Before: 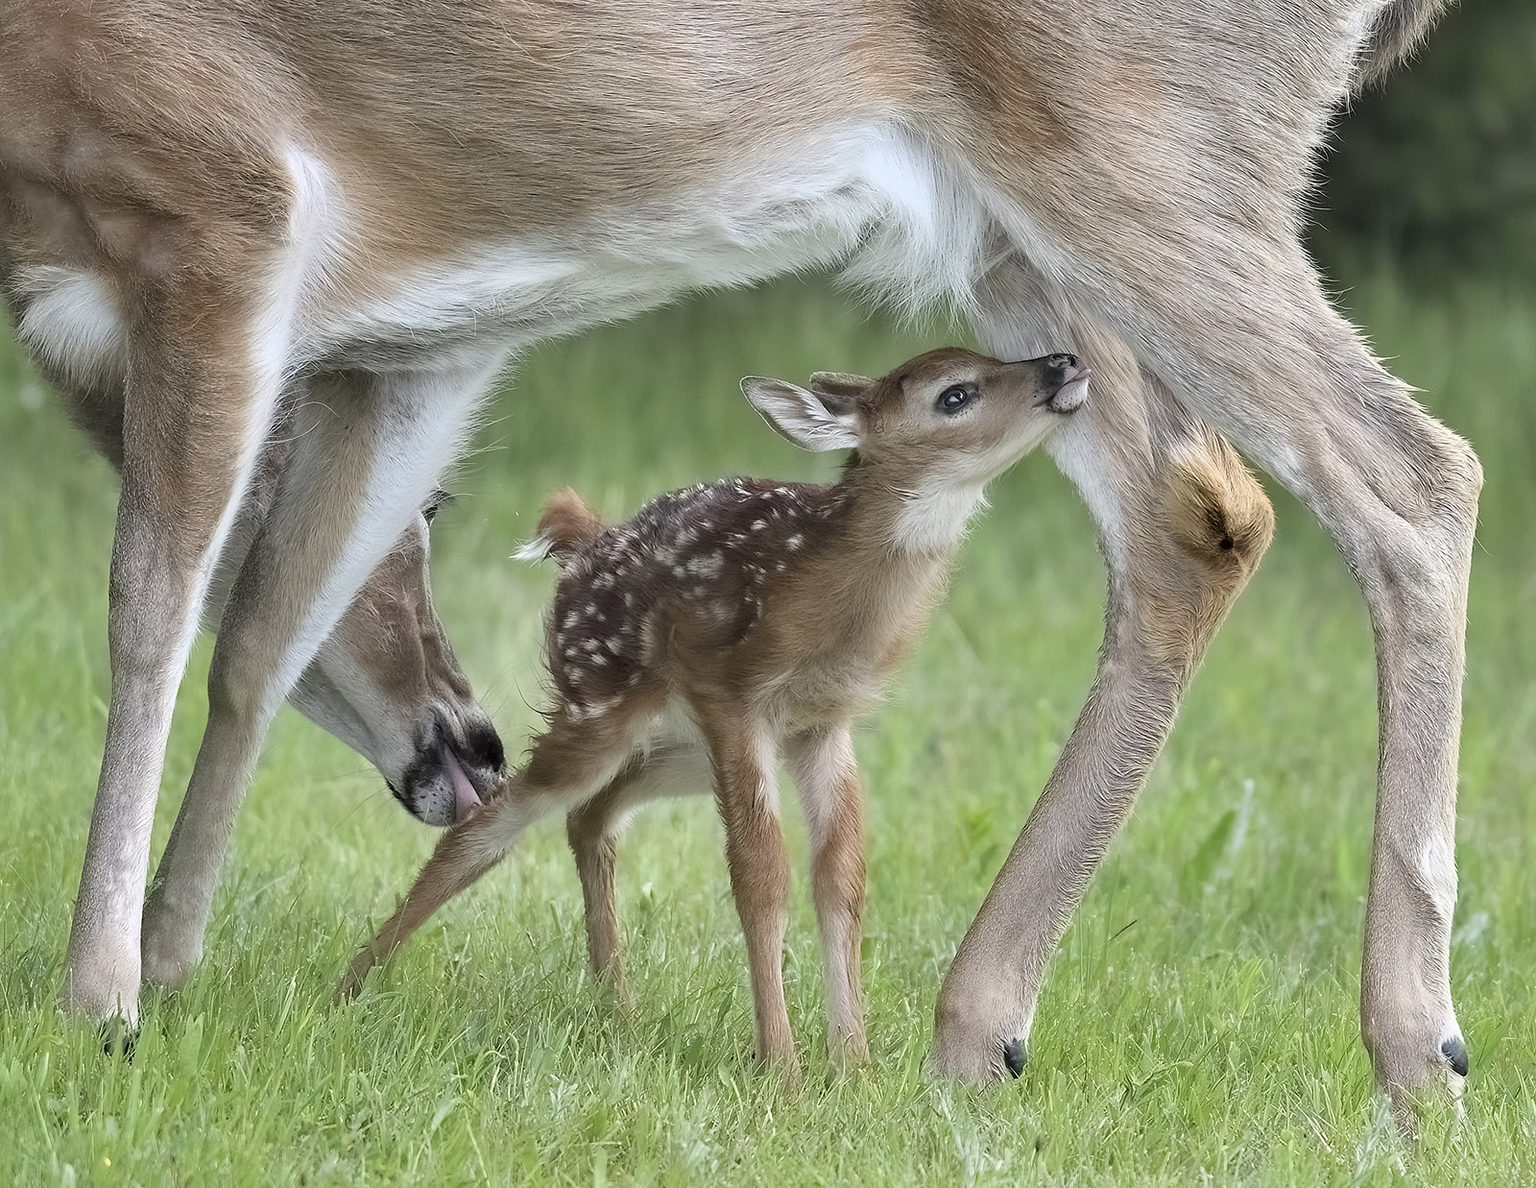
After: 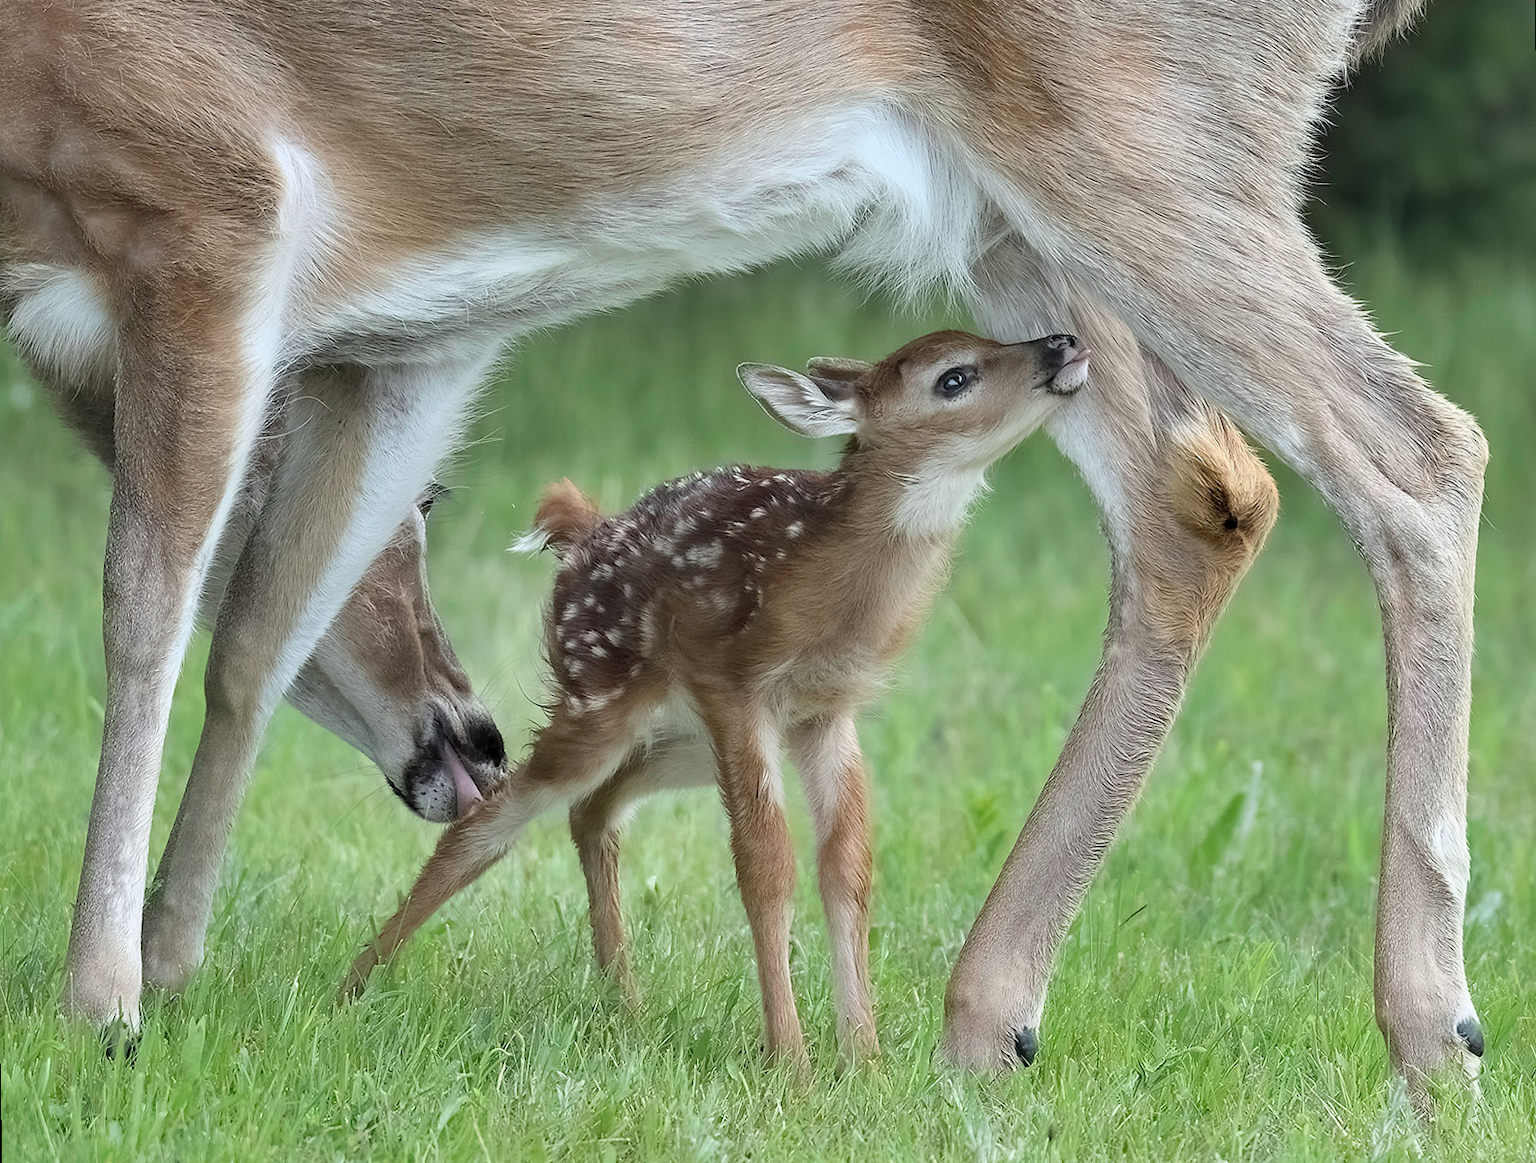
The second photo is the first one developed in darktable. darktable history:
exposure: exposure -0.01 EV, compensate highlight preservation false
rotate and perspective: rotation -1°, crop left 0.011, crop right 0.989, crop top 0.025, crop bottom 0.975
white balance: red 0.978, blue 0.999
